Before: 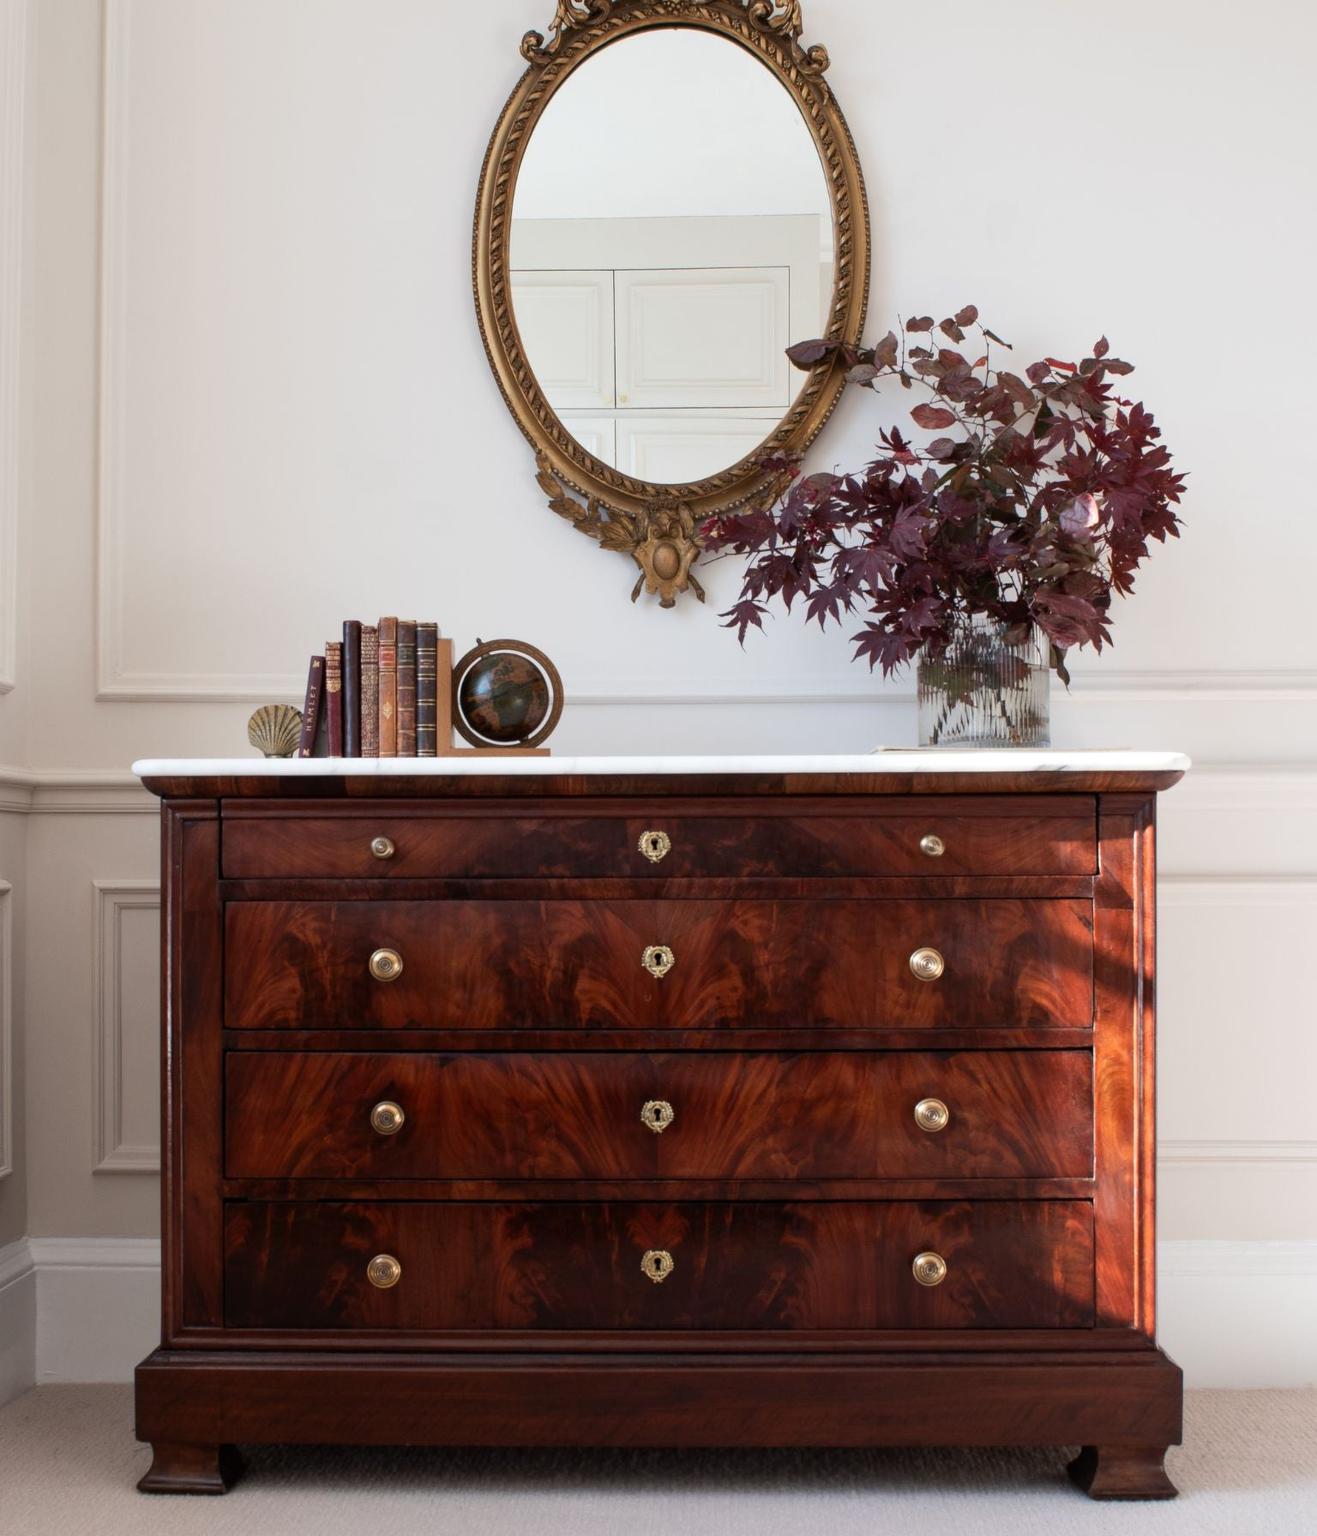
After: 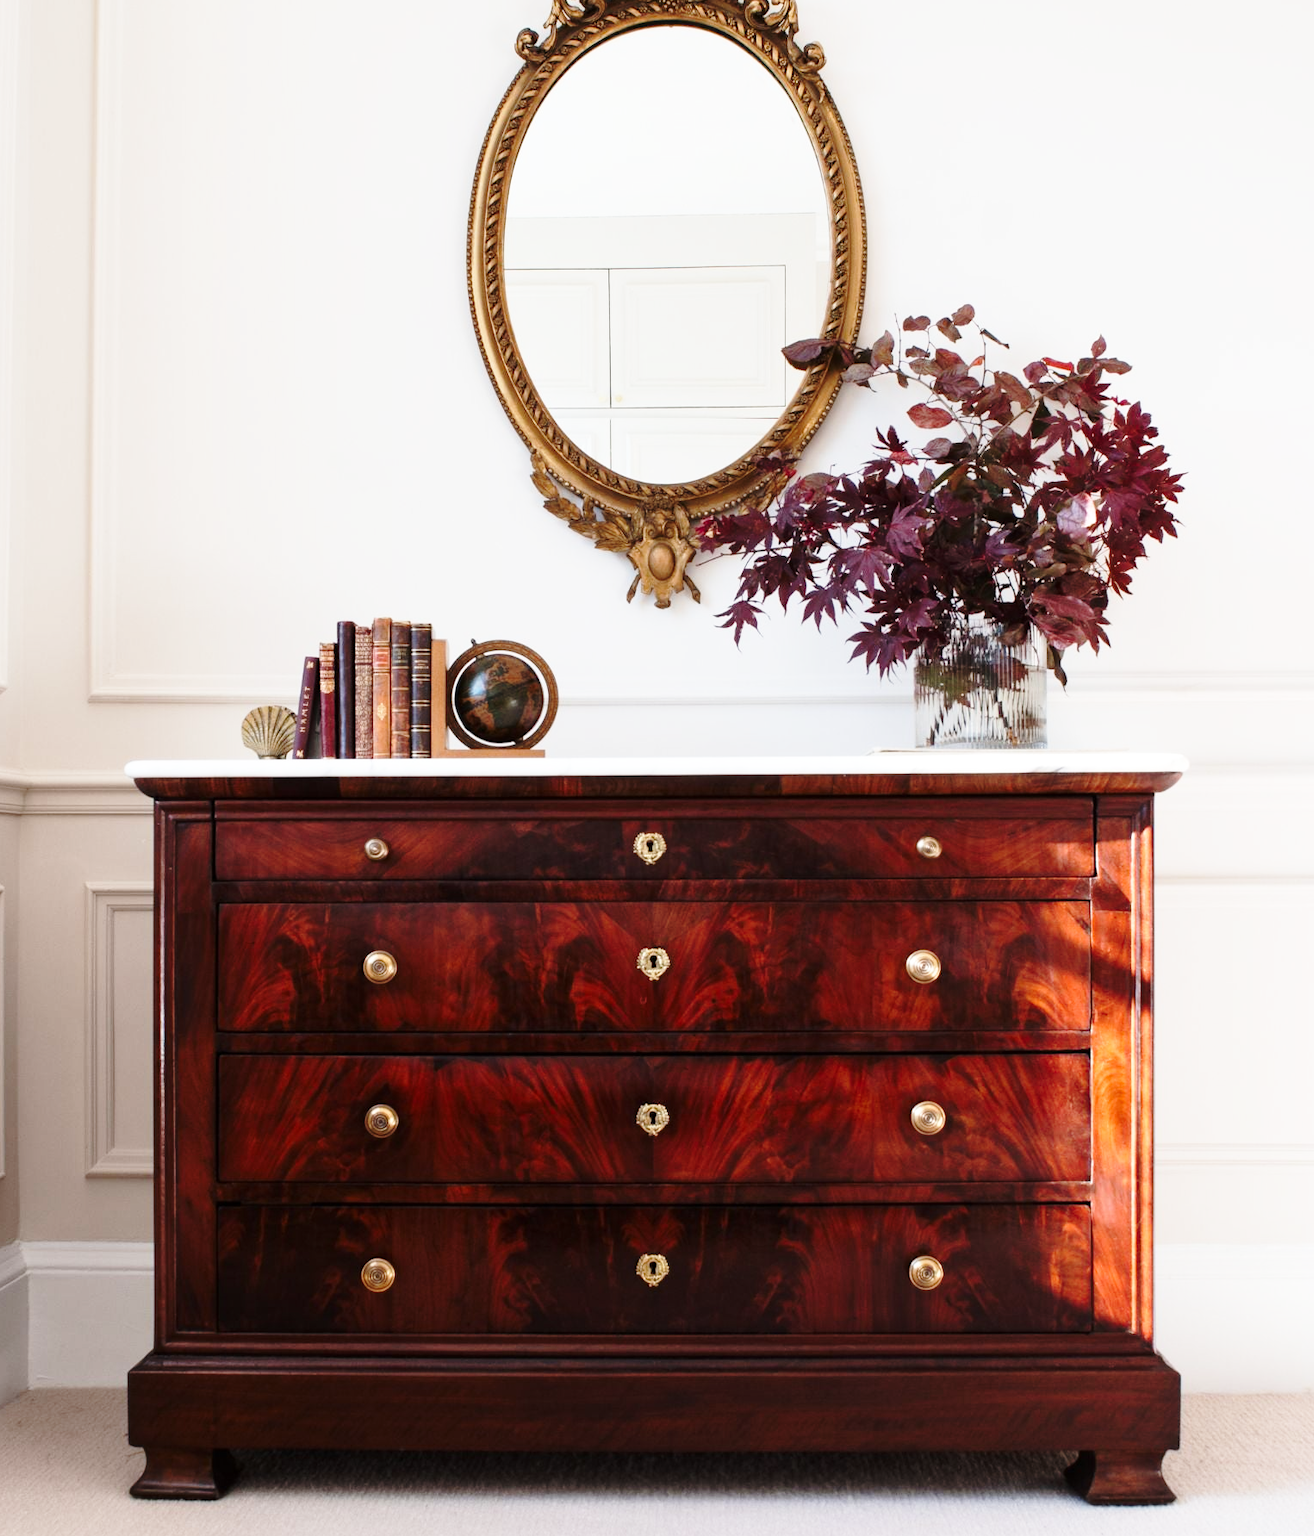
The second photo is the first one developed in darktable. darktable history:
base curve: curves: ch0 [(0, 0) (0.036, 0.037) (0.121, 0.228) (0.46, 0.76) (0.859, 0.983) (1, 1)], preserve colors none
crop and rotate: left 0.614%, top 0.179%, bottom 0.309%
